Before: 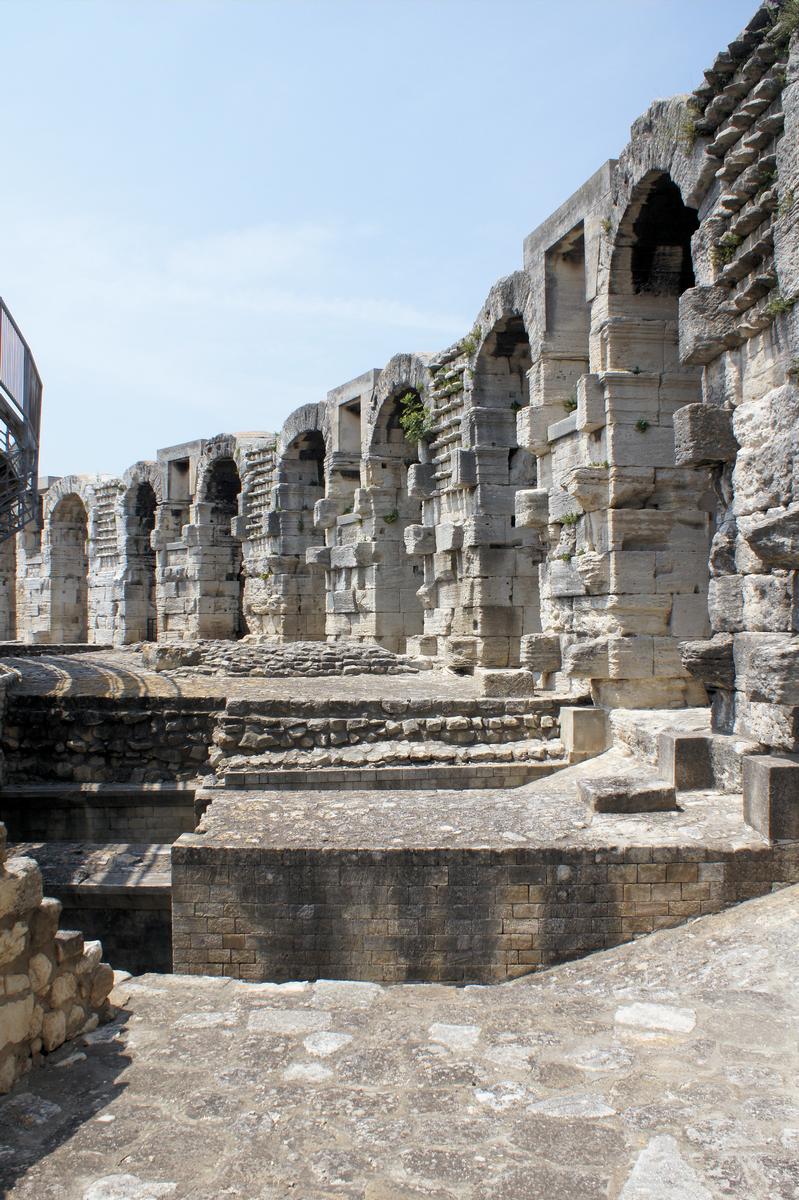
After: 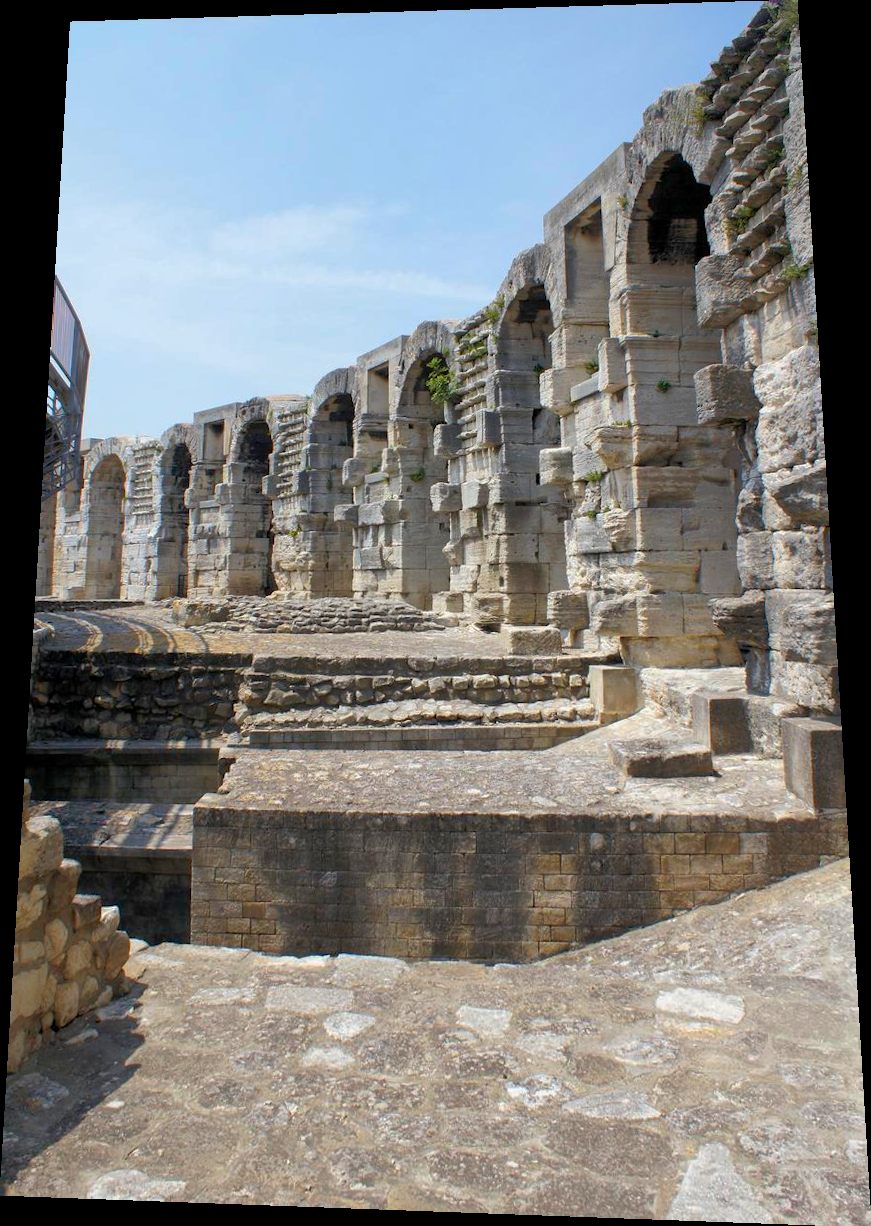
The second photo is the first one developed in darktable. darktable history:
shadows and highlights: on, module defaults
rotate and perspective: rotation 0.128°, lens shift (vertical) -0.181, lens shift (horizontal) -0.044, shear 0.001, automatic cropping off
contrast brightness saturation: brightness -0.02, saturation 0.35
